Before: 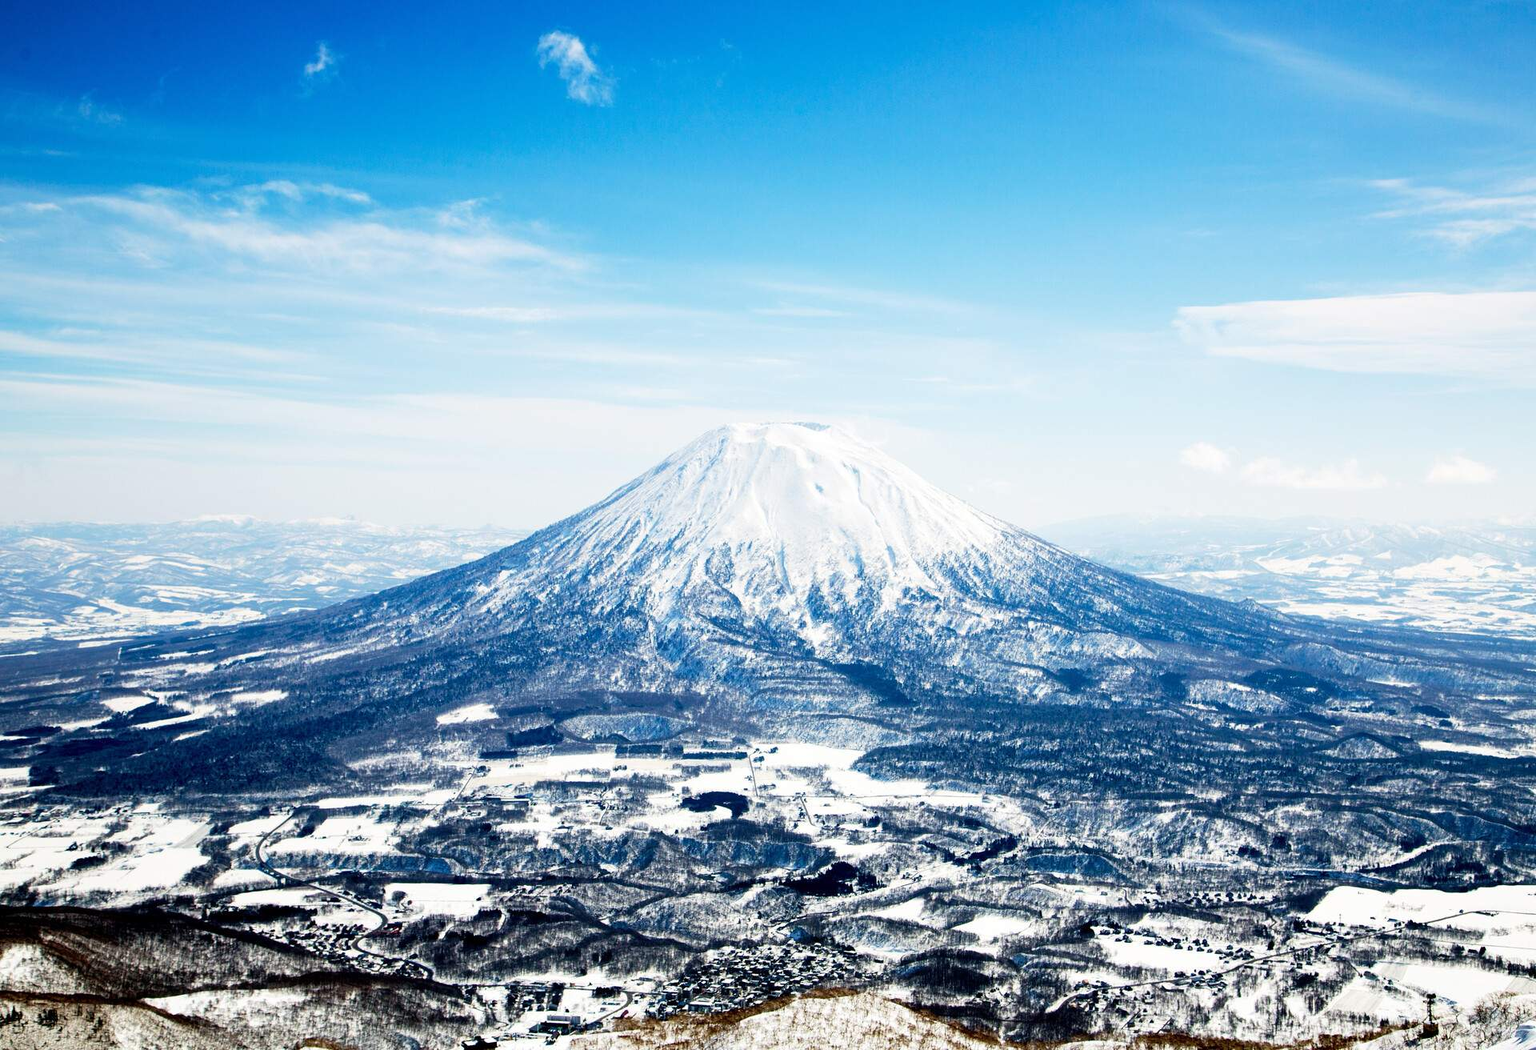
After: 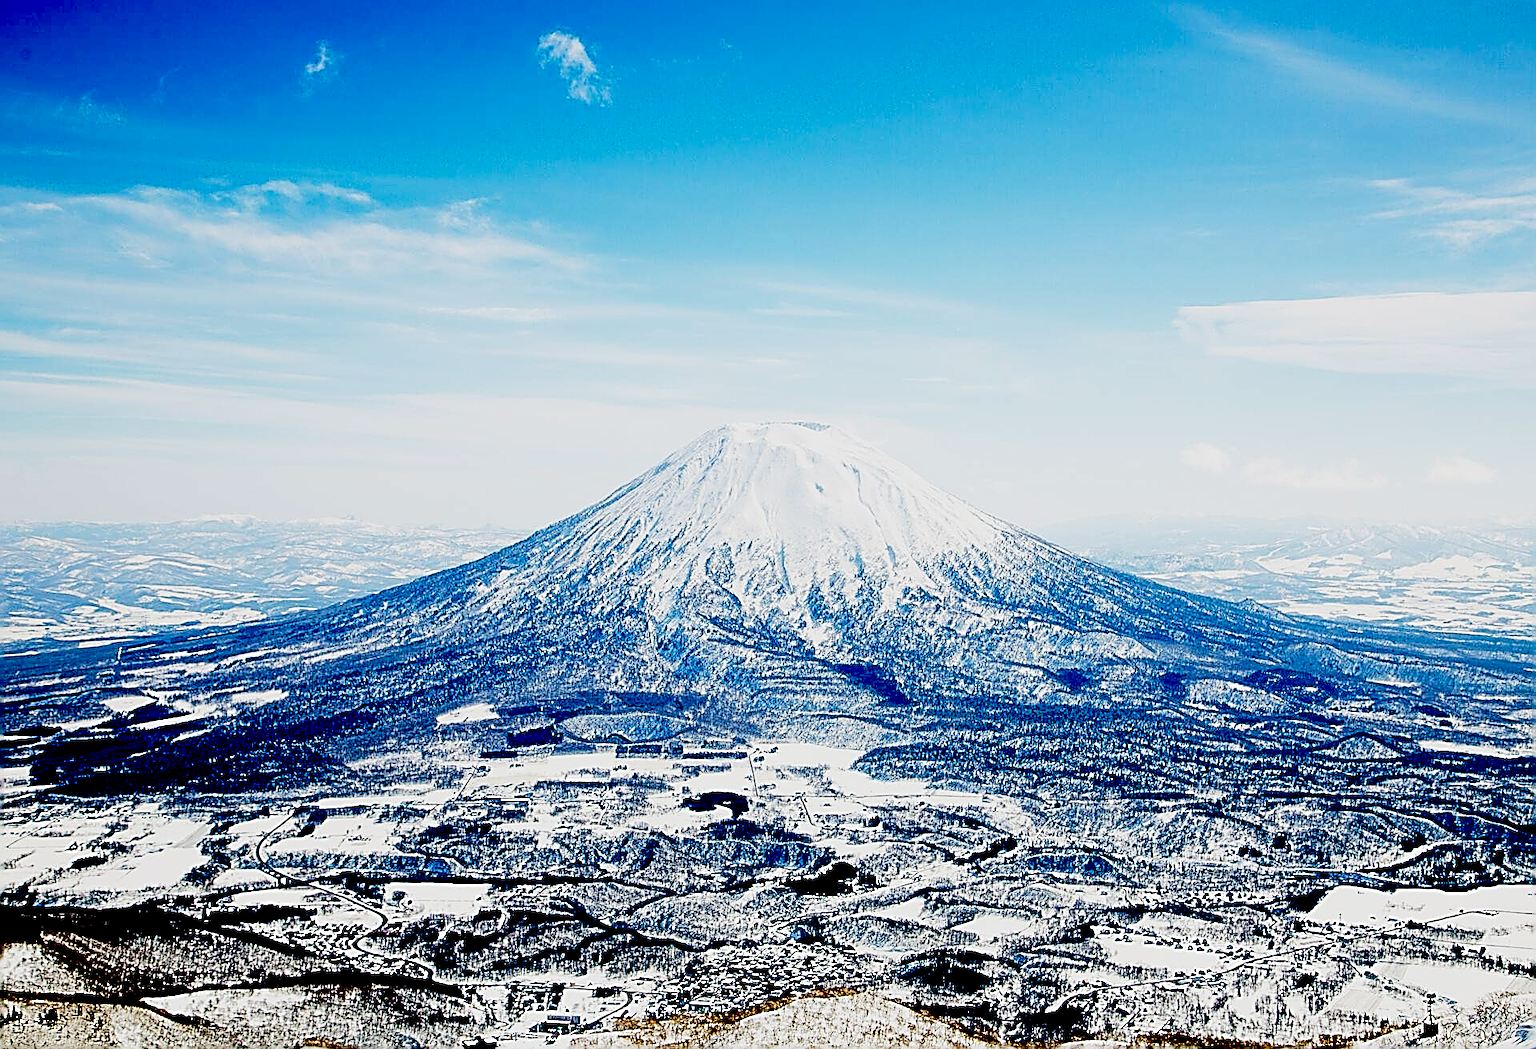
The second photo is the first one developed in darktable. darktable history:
sharpen: amount 1.991
tone equalizer: -8 EV -0.002 EV, -7 EV 0.005 EV, -6 EV -0.039 EV, -5 EV 0.019 EV, -4 EV -0.009 EV, -3 EV 0.019 EV, -2 EV -0.063 EV, -1 EV -0.288 EV, +0 EV -0.606 EV, smoothing diameter 24.81%, edges refinement/feathering 11.01, preserve details guided filter
exposure: black level correction 0.055, exposure -0.034 EV, compensate exposure bias true, compensate highlight preservation false
base curve: curves: ch0 [(0, 0) (0.204, 0.334) (0.55, 0.733) (1, 1)], preserve colors none
